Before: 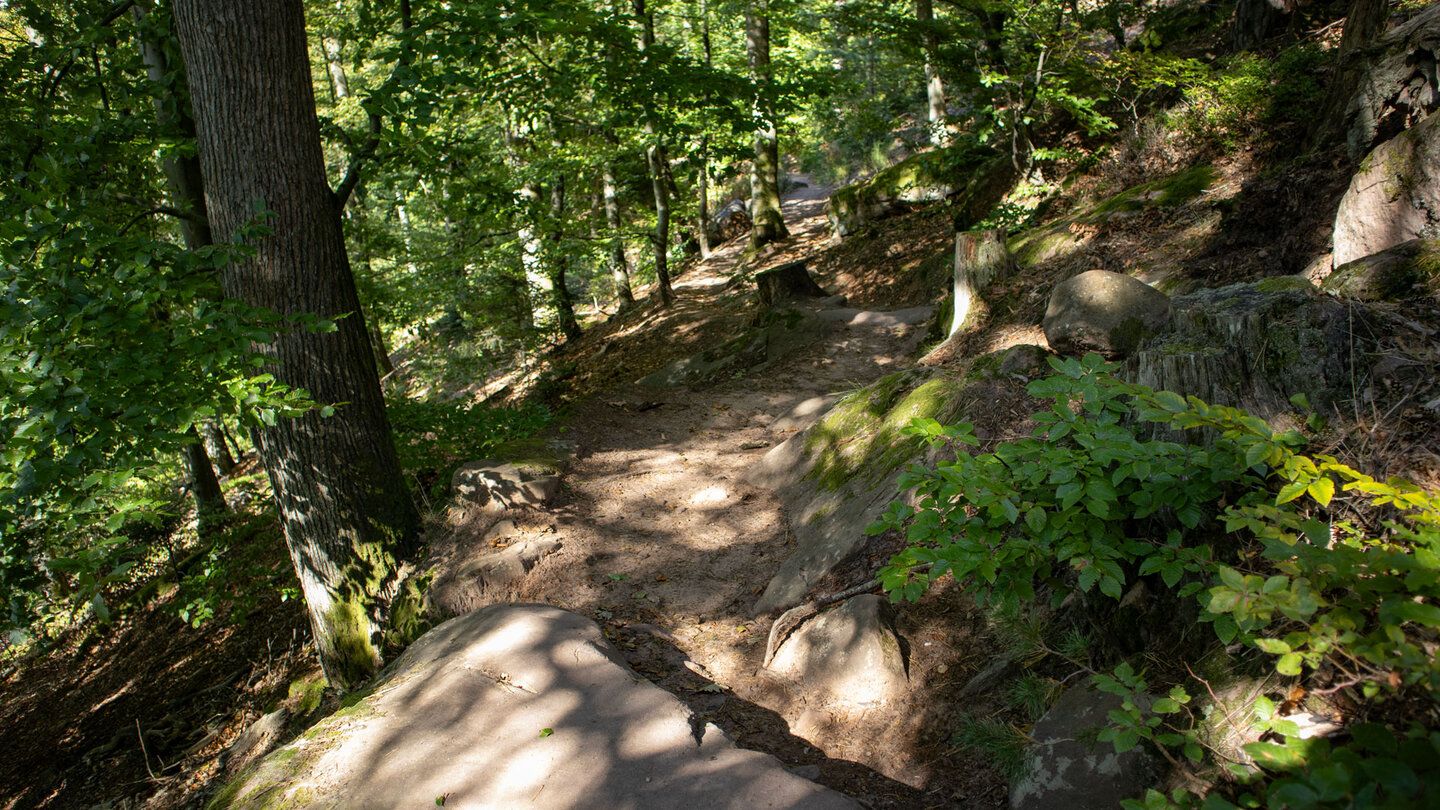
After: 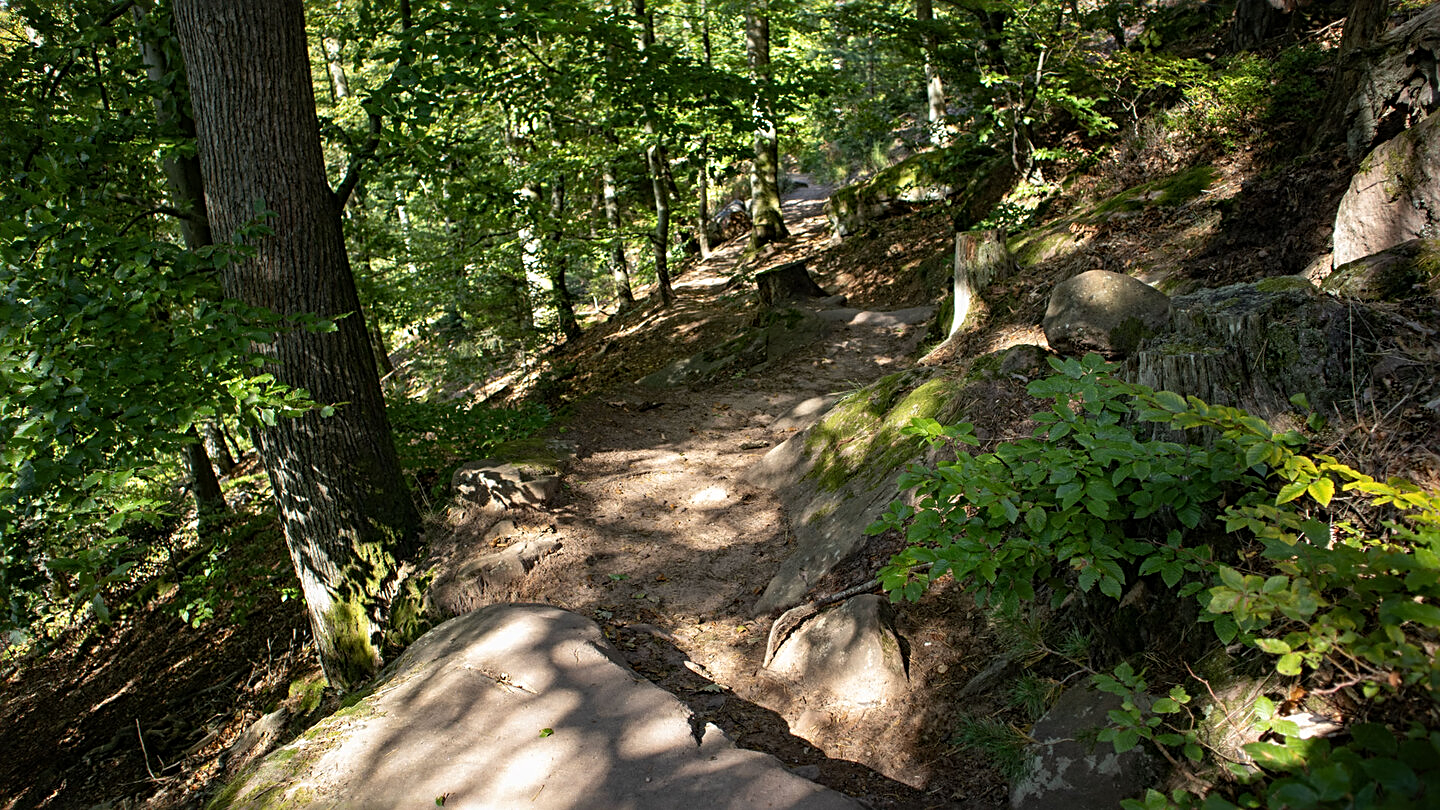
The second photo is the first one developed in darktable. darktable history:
sharpen: radius 3.087
